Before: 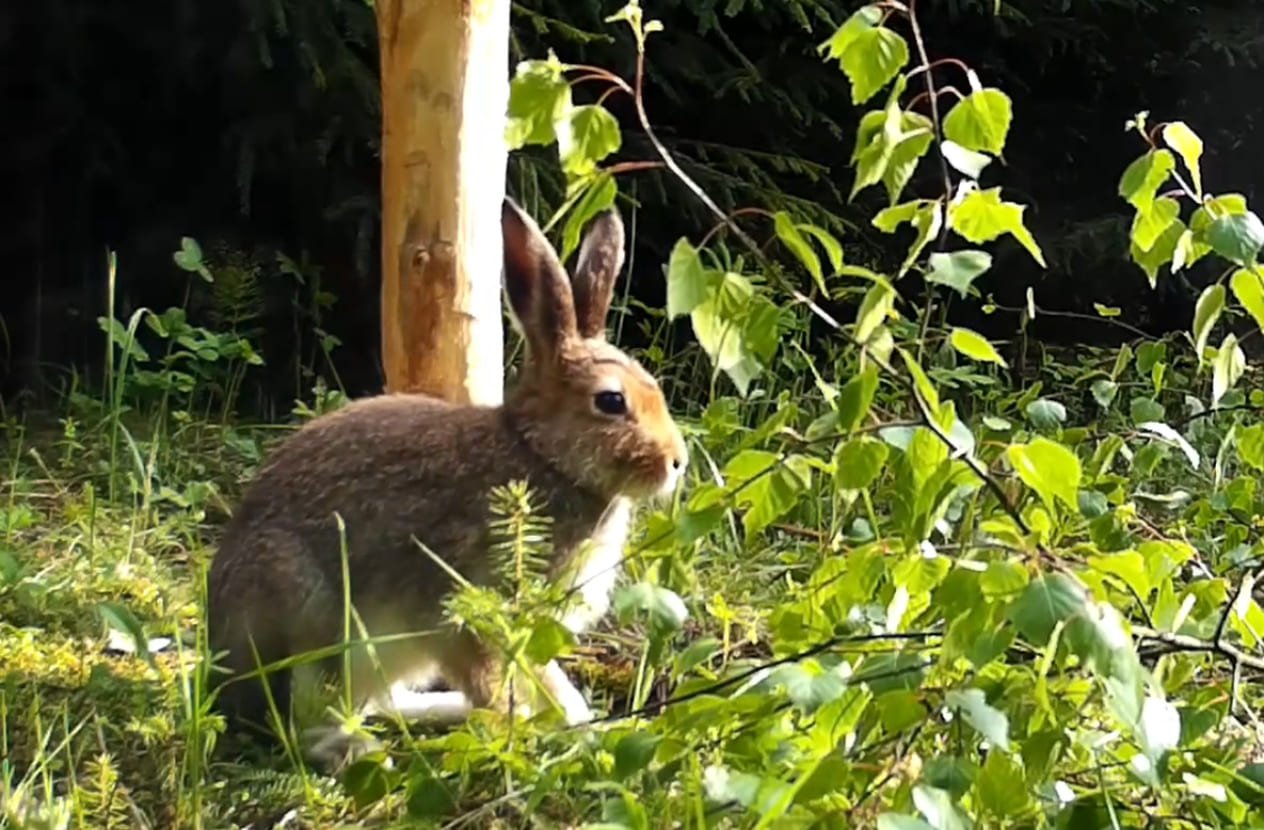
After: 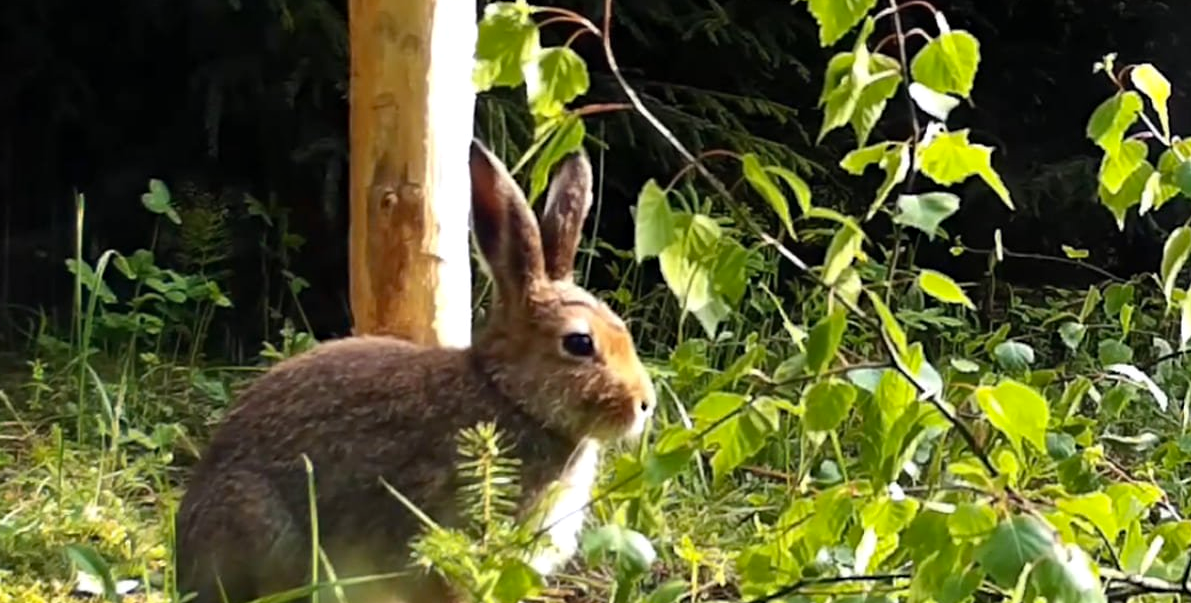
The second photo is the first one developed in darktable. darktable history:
crop: left 2.577%, top 7.018%, right 3.183%, bottom 20.253%
haze removal: compatibility mode true, adaptive false
